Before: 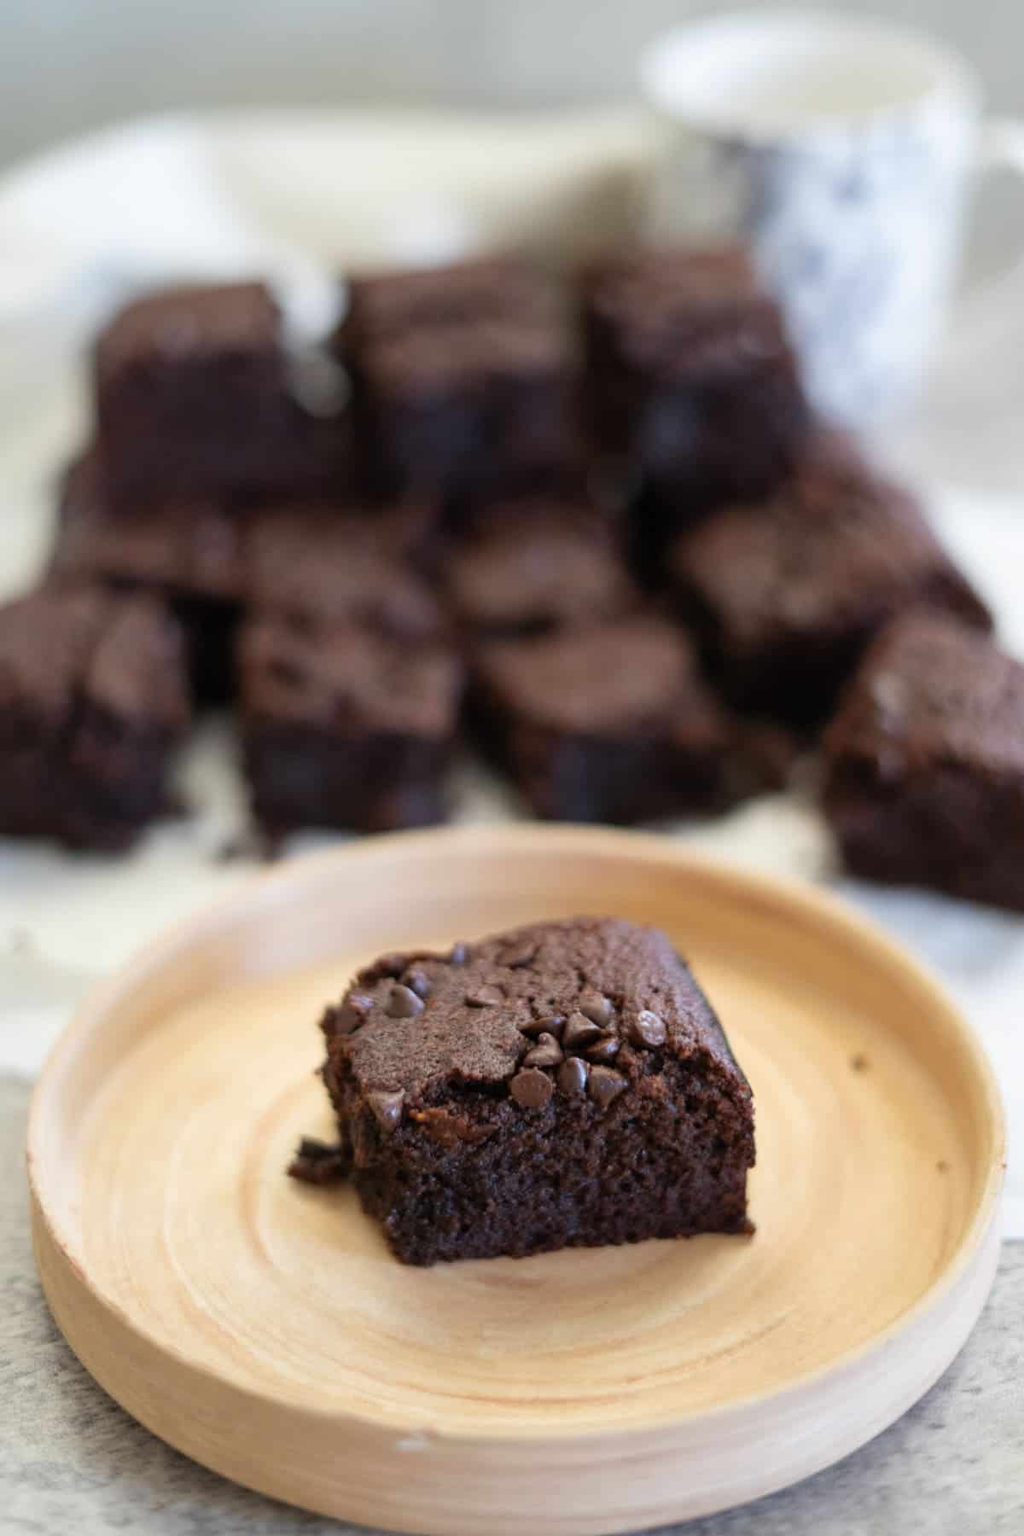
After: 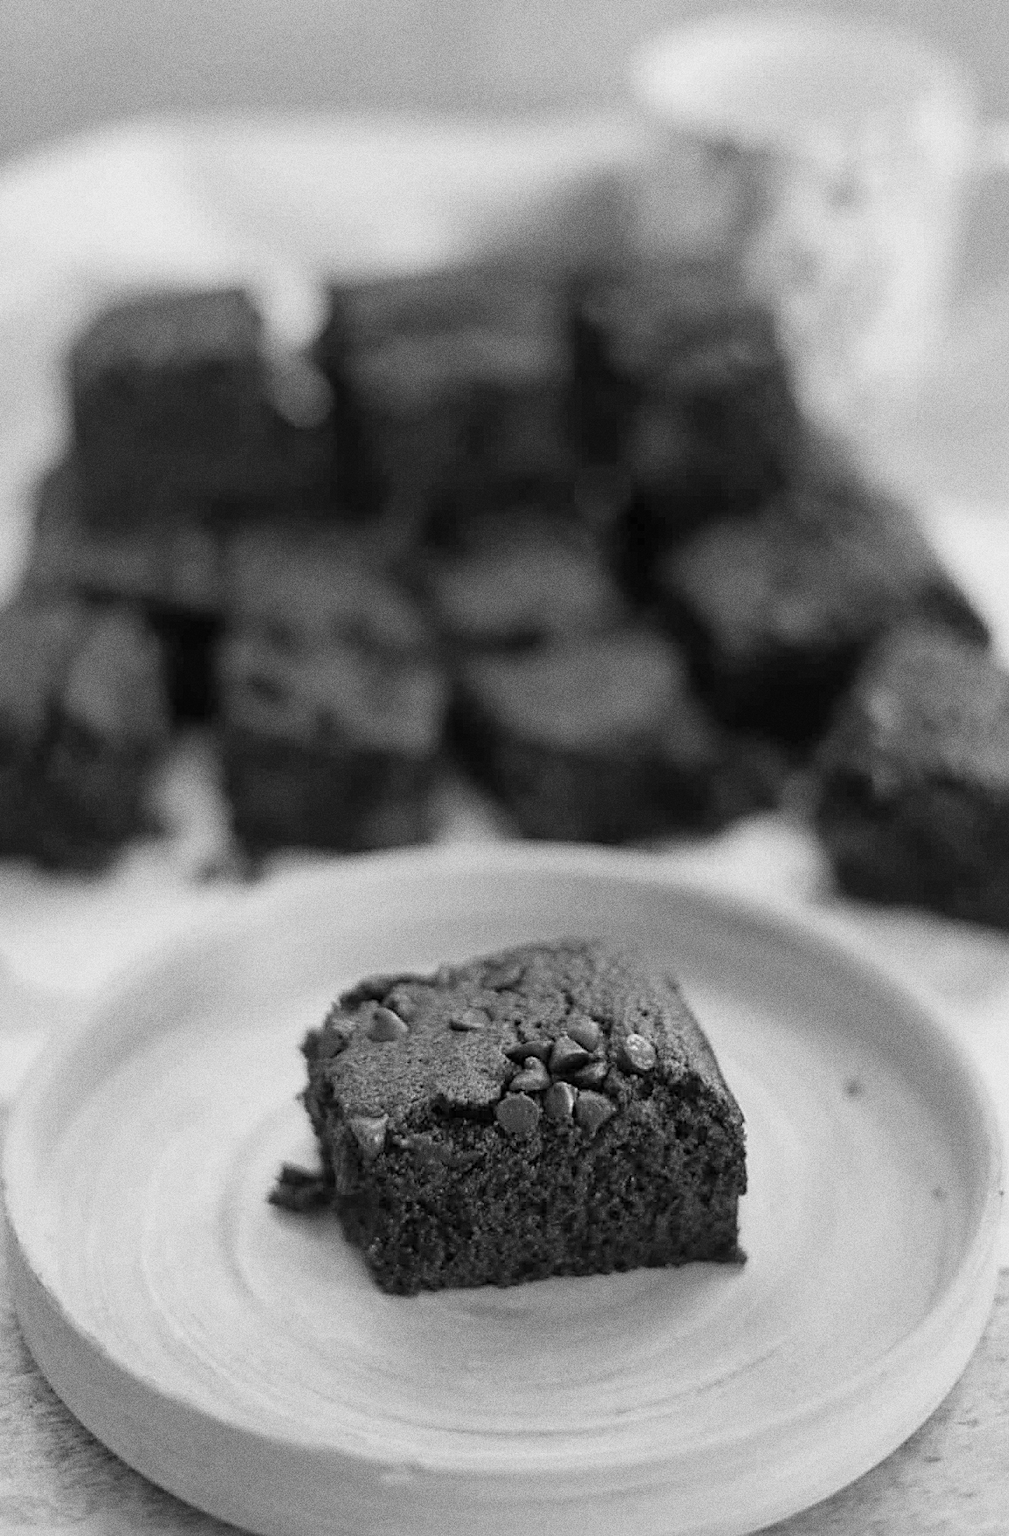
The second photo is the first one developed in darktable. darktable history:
crop and rotate: left 2.536%, right 1.107%, bottom 2.246%
monochrome: on, module defaults
sharpen: on, module defaults
color balance: input saturation 134.34%, contrast -10.04%, contrast fulcrum 19.67%, output saturation 133.51%
grain: coarseness 0.09 ISO, strength 40%
